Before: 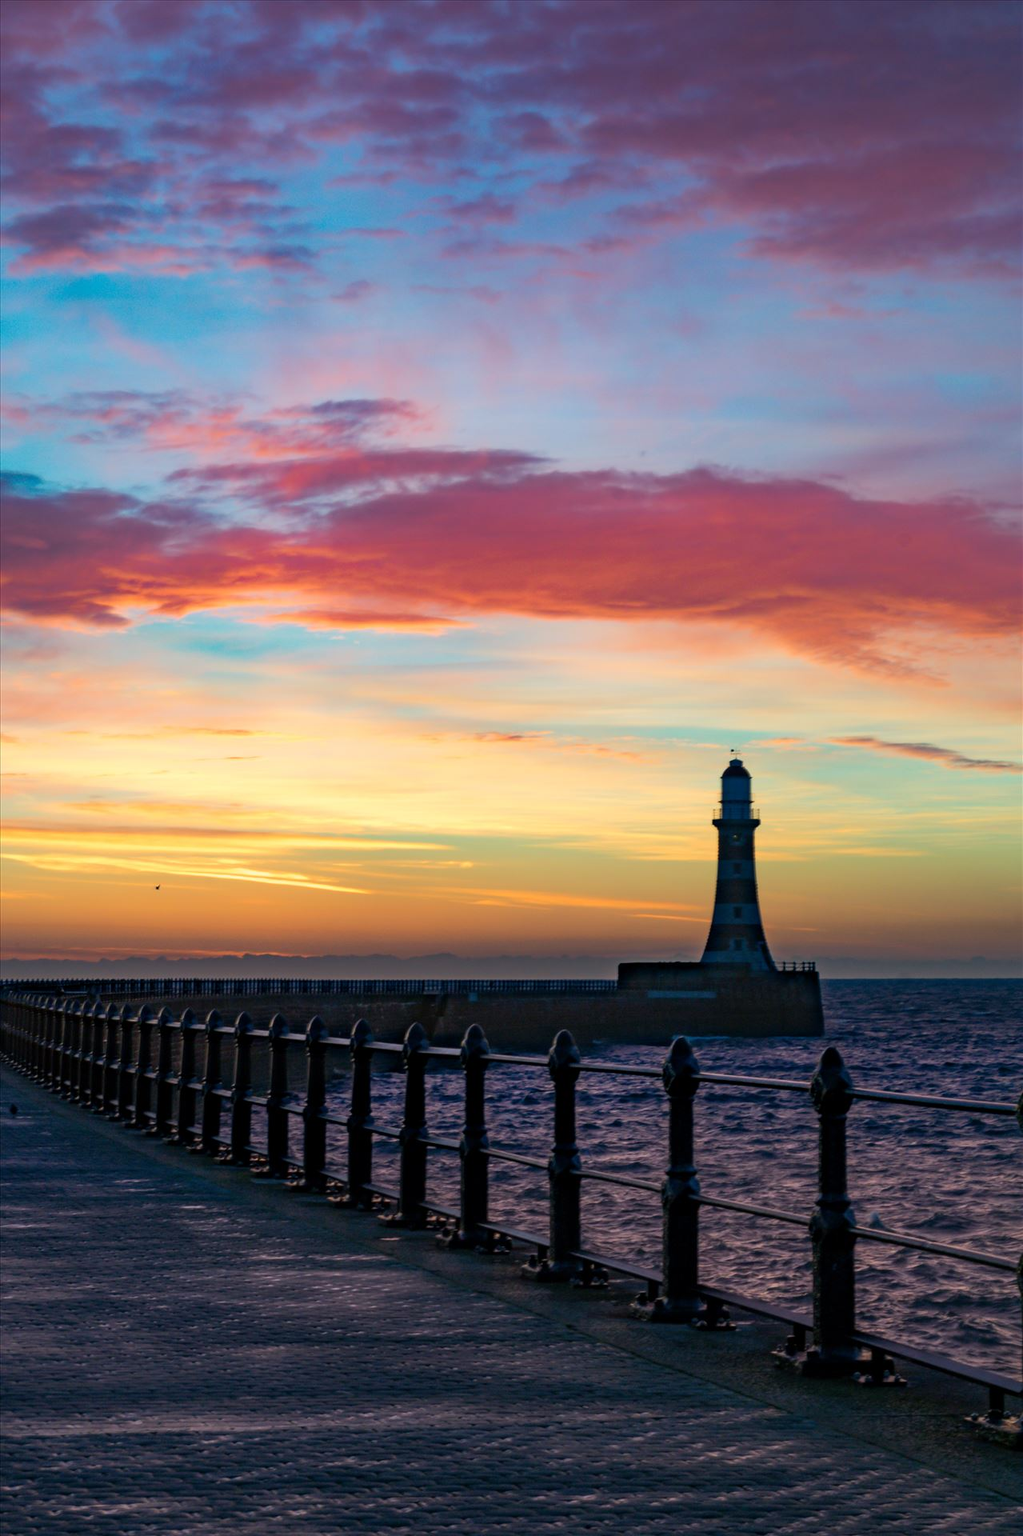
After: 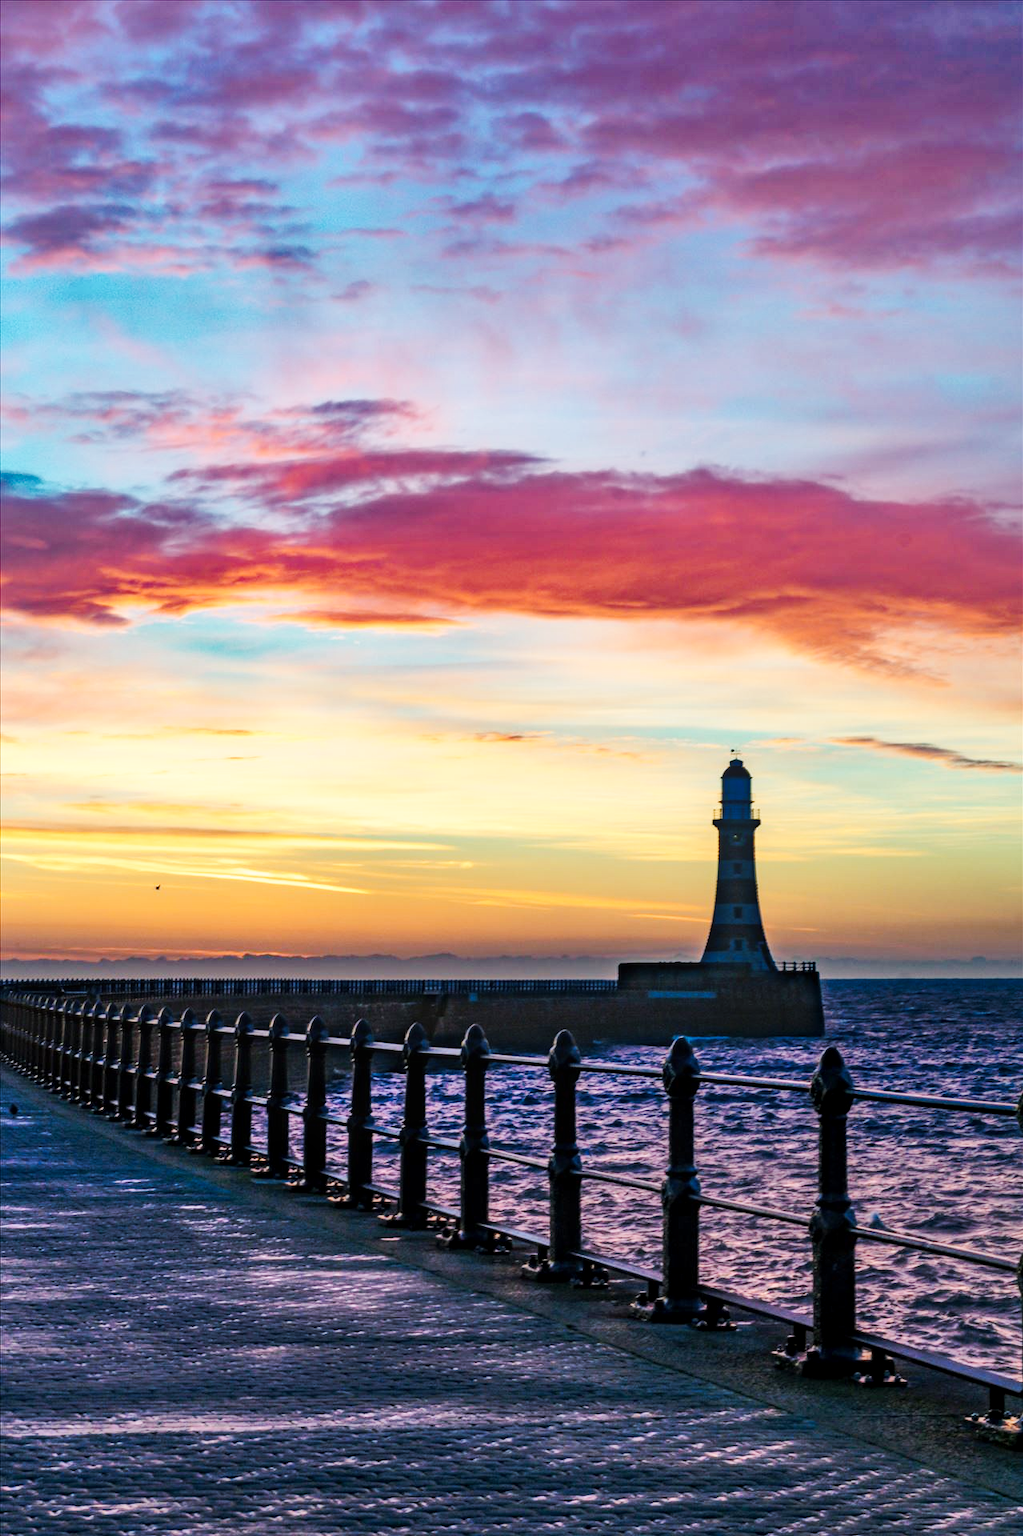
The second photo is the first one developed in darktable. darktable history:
local contrast: on, module defaults
shadows and highlights: soften with gaussian
tone curve: curves: ch0 [(0, 0) (0.003, 0.003) (0.011, 0.012) (0.025, 0.026) (0.044, 0.046) (0.069, 0.072) (0.1, 0.104) (0.136, 0.141) (0.177, 0.185) (0.224, 0.247) (0.277, 0.335) (0.335, 0.447) (0.399, 0.539) (0.468, 0.636) (0.543, 0.723) (0.623, 0.803) (0.709, 0.873) (0.801, 0.936) (0.898, 0.978) (1, 1)], preserve colors none
